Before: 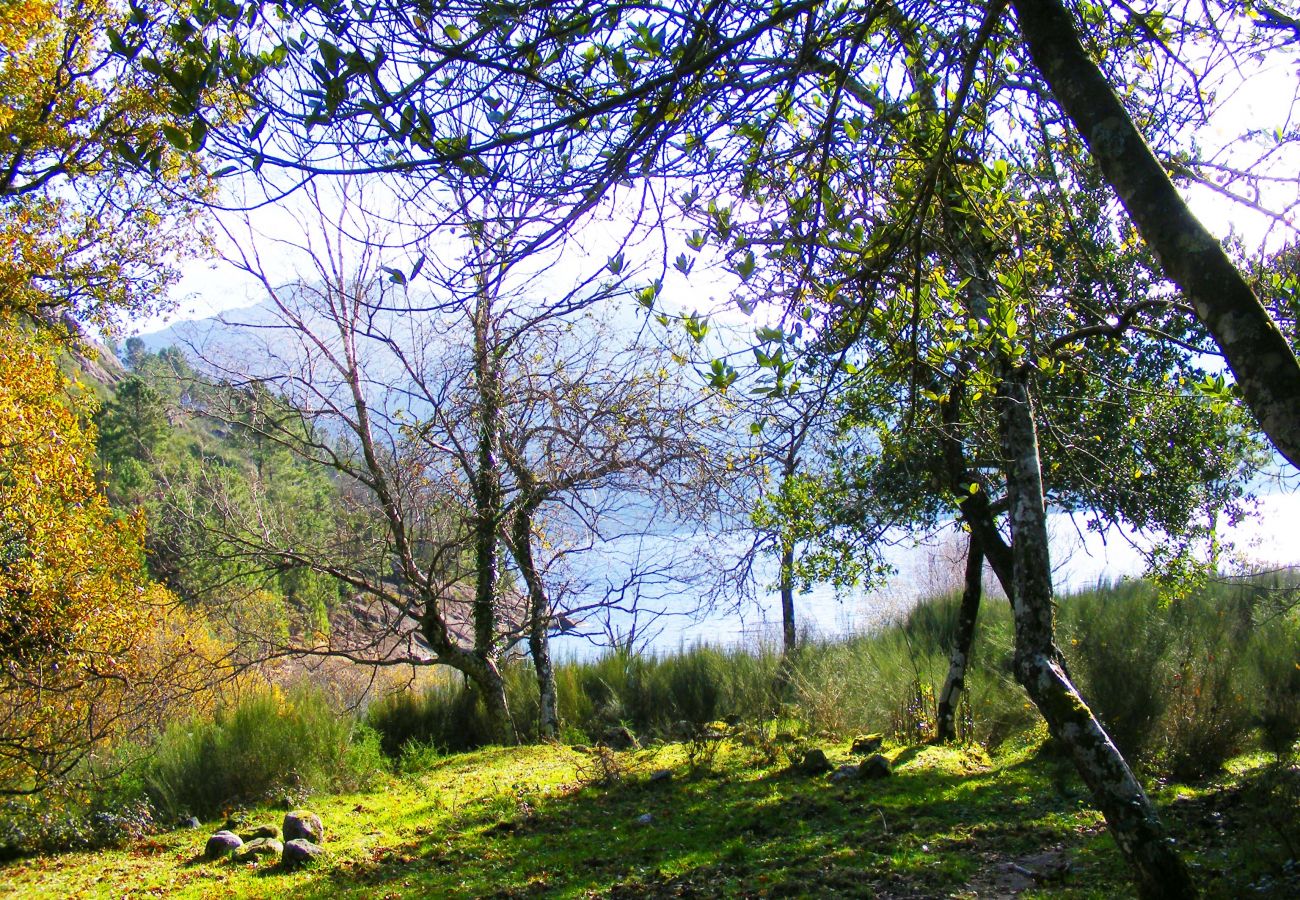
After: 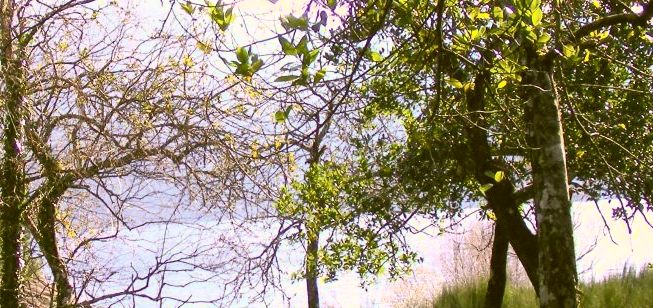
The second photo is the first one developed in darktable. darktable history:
base curve: curves: ch0 [(0, 0) (0.841, 0.609) (1, 1)], preserve colors none
contrast brightness saturation: contrast 0.392, brightness 0.542
crop: left 36.564%, top 34.669%, right 13.137%, bottom 31.09%
color correction: highlights a* 8.56, highlights b* 15.03, shadows a* -0.38, shadows b* 26.22
